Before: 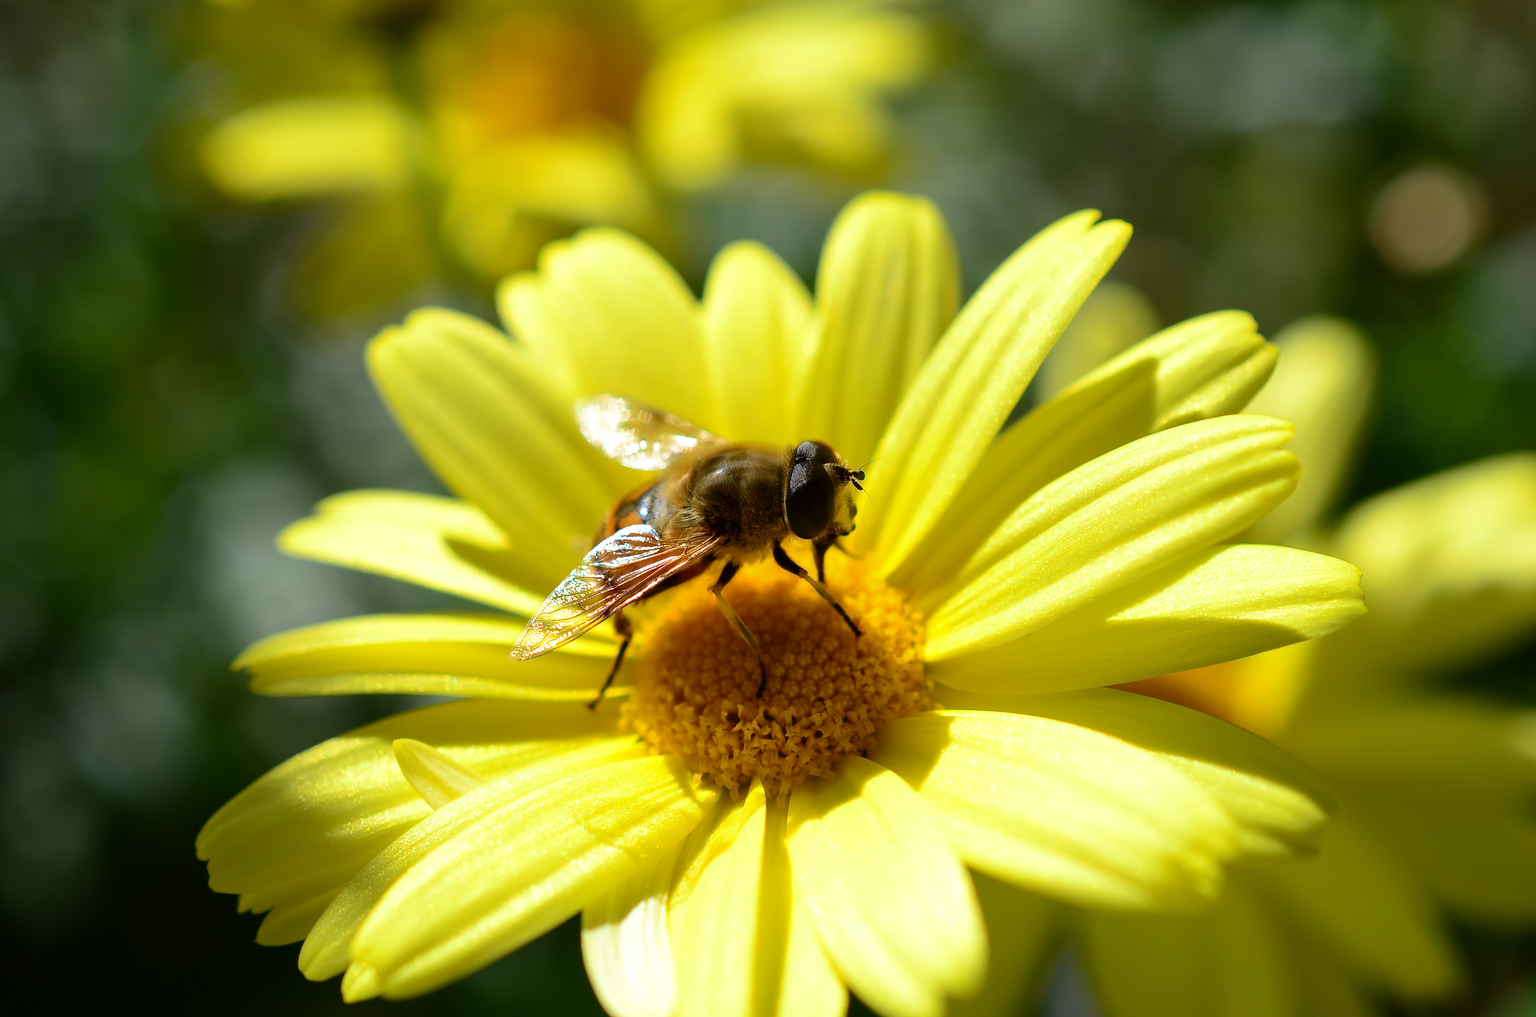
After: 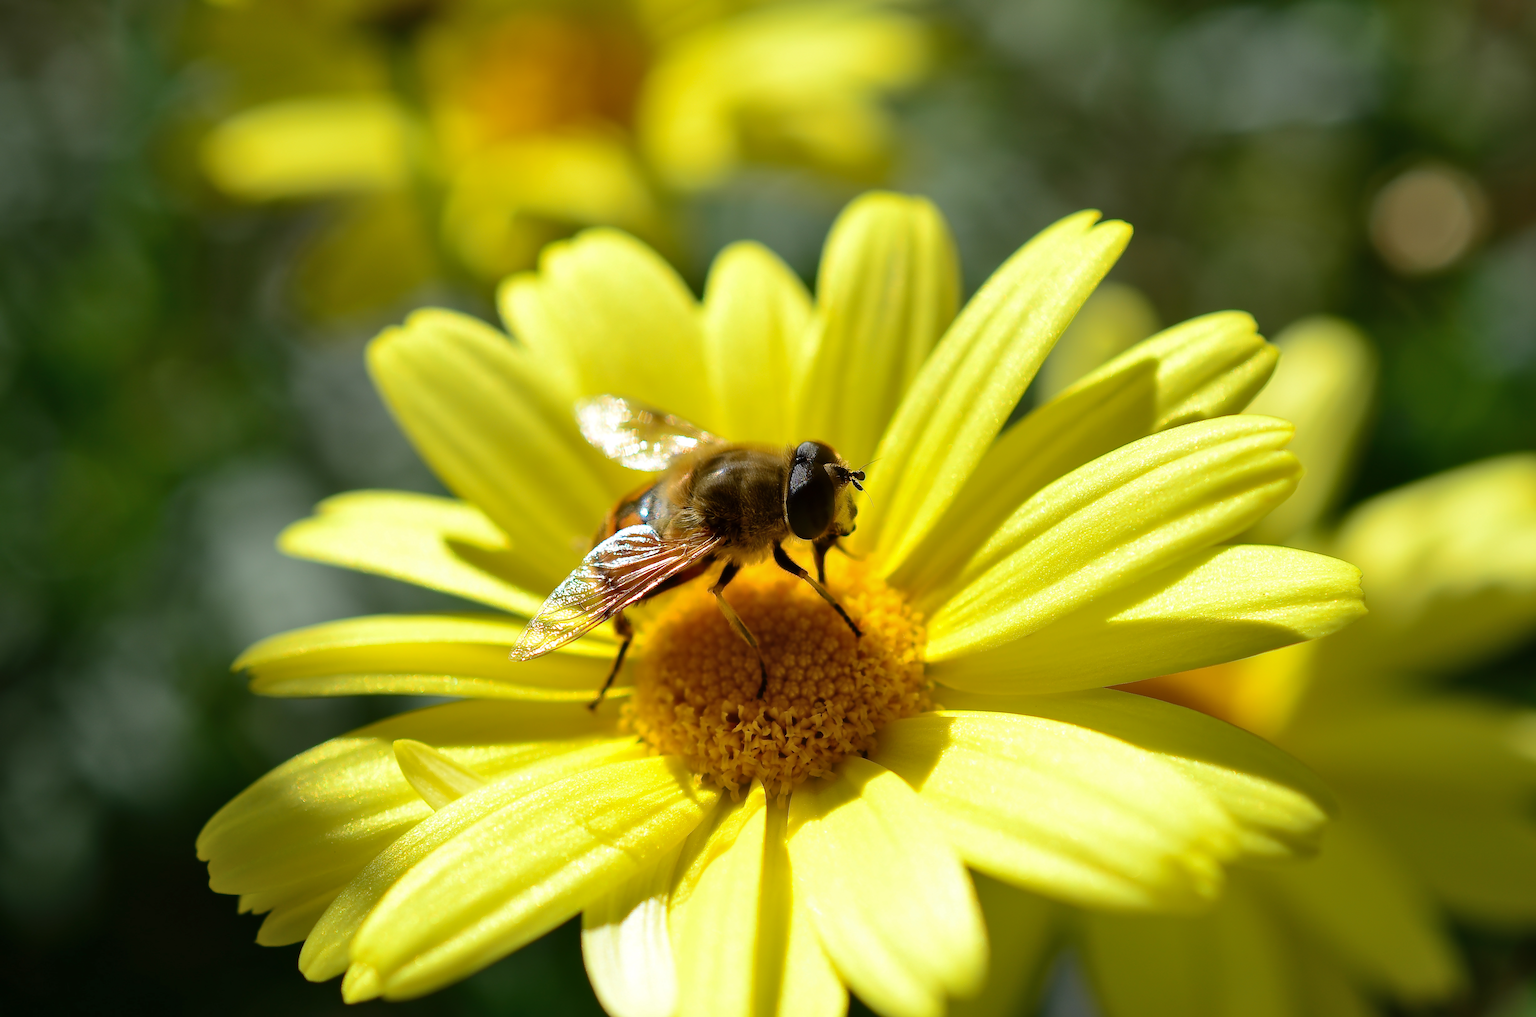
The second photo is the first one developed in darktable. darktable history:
shadows and highlights: shadows 37.32, highlights -26.79, soften with gaussian
